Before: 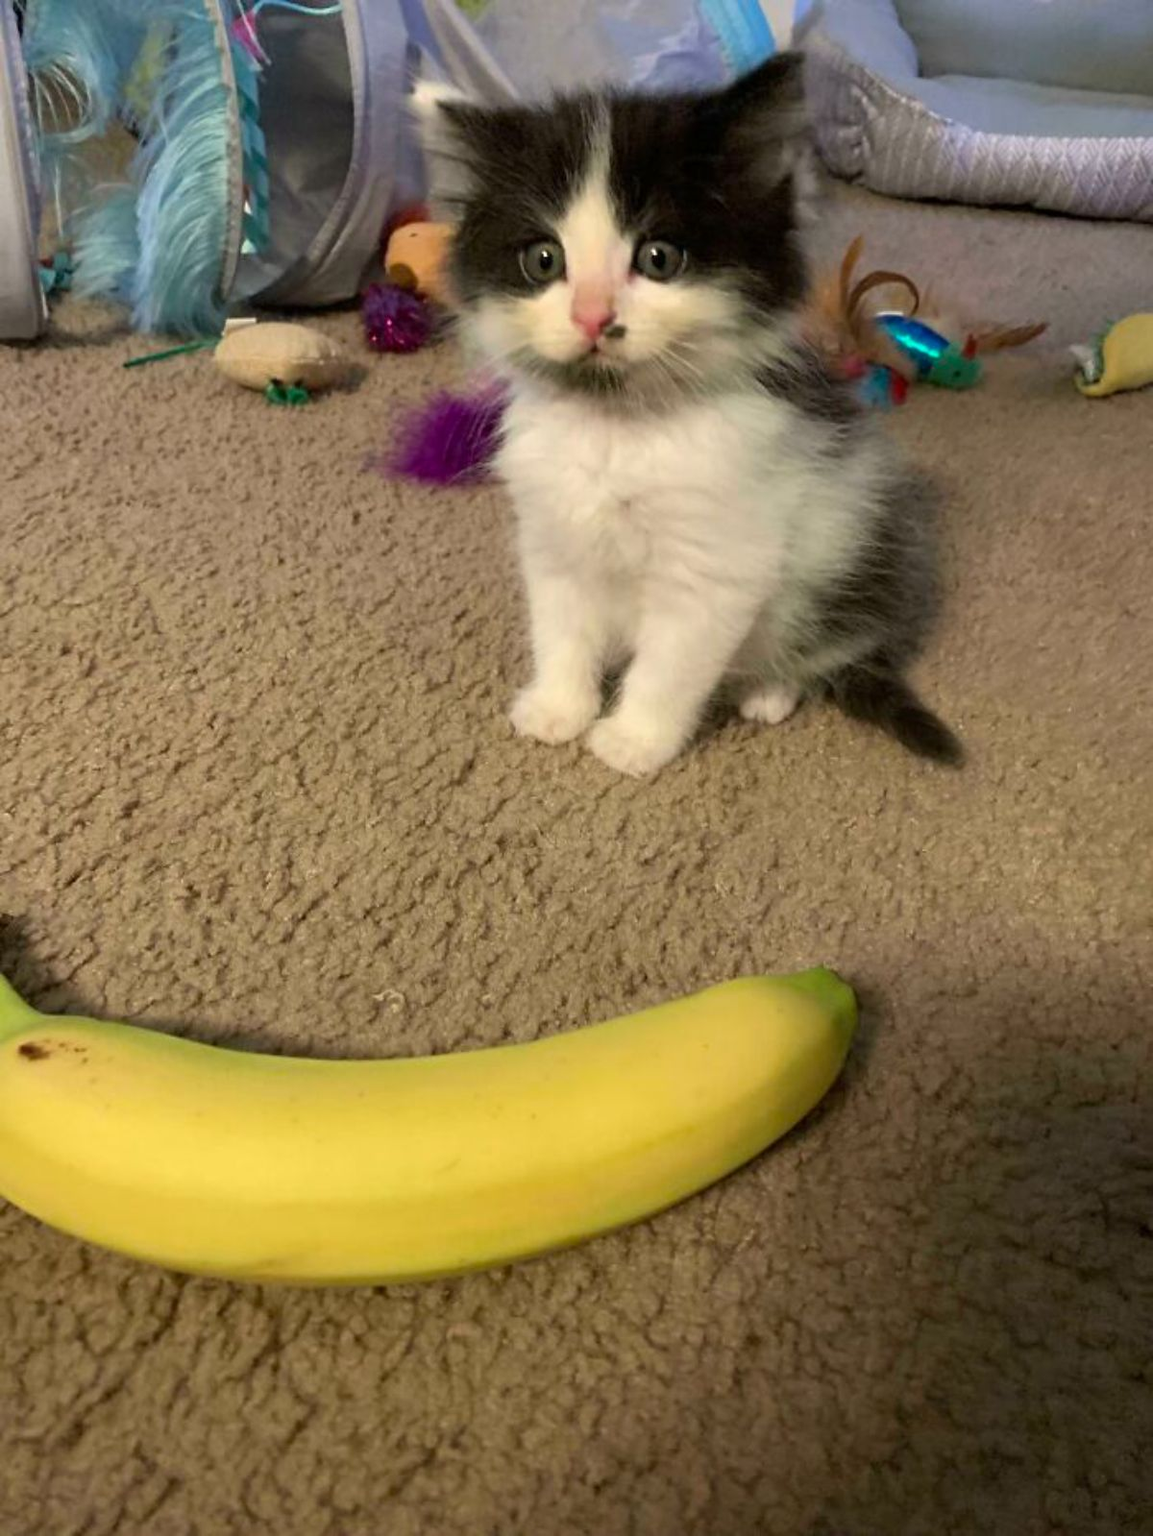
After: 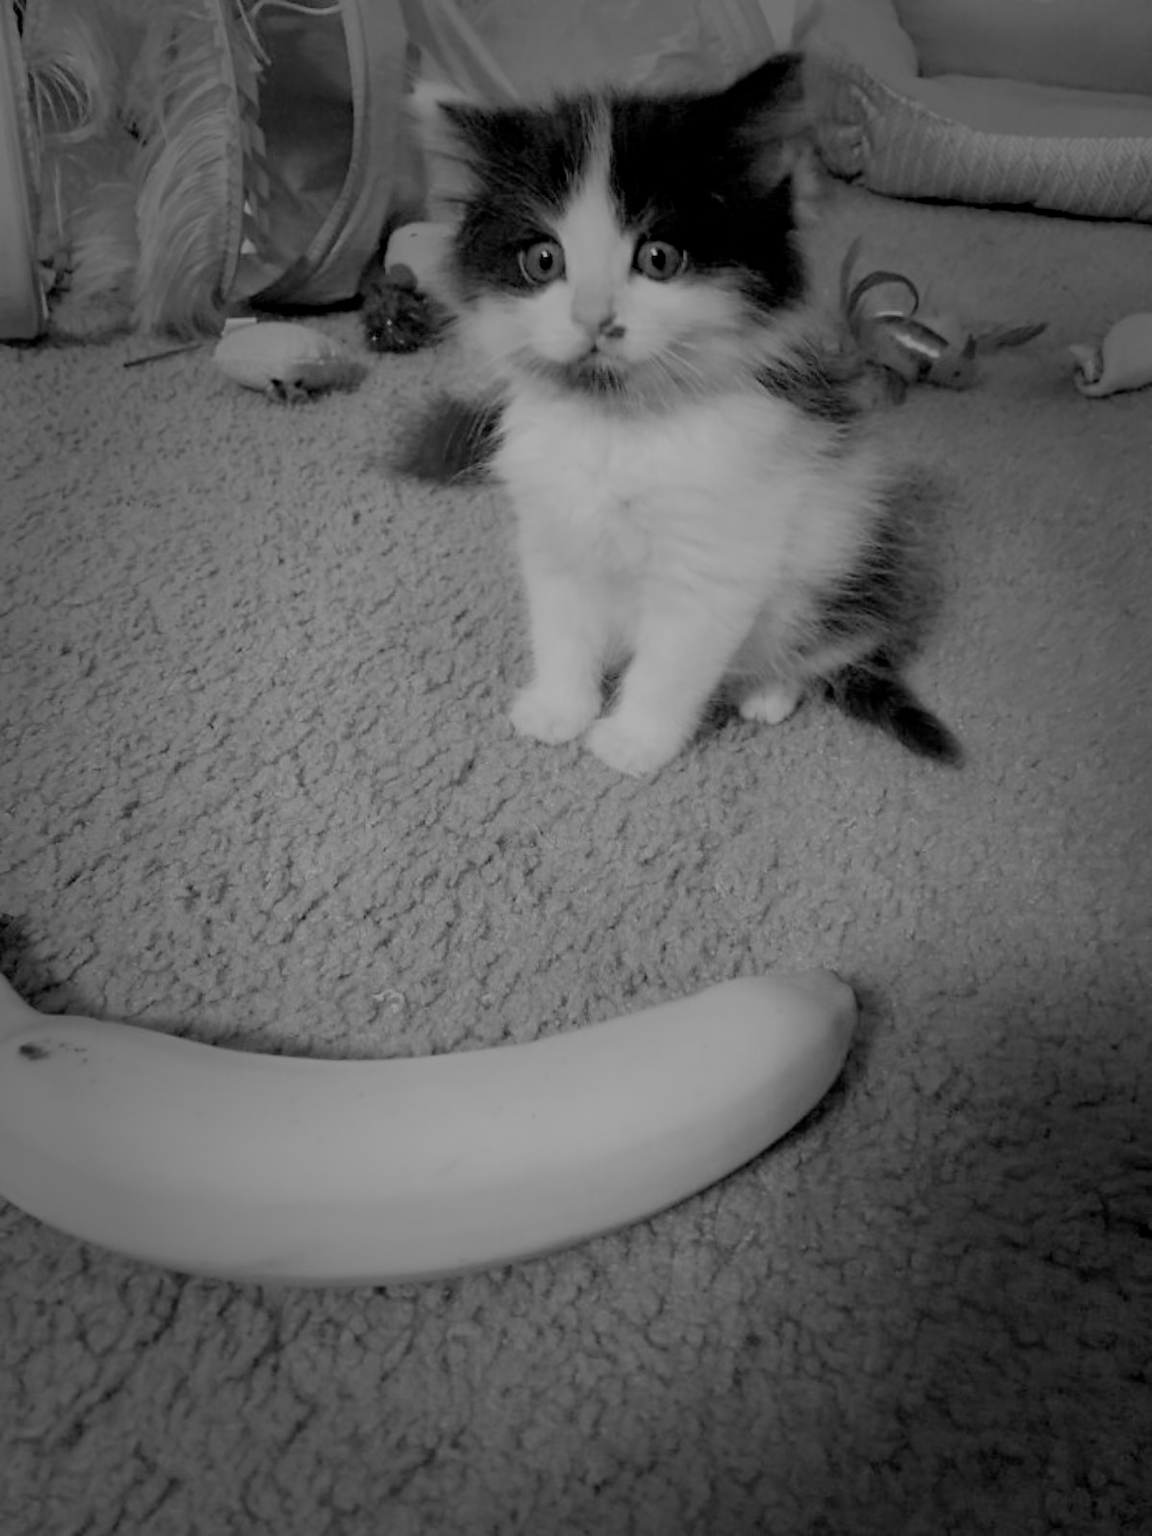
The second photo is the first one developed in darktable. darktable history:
monochrome: a 16.01, b -2.65, highlights 0.52
vignetting: fall-off start 48.41%, automatic ratio true, width/height ratio 1.29, unbound false
filmic rgb: black relative exposure -7 EV, white relative exposure 6 EV, threshold 3 EV, target black luminance 0%, hardness 2.73, latitude 61.22%, contrast 0.691, highlights saturation mix 10%, shadows ↔ highlights balance -0.073%, preserve chrominance no, color science v4 (2020), iterations of high-quality reconstruction 10, contrast in shadows soft, contrast in highlights soft, enable highlight reconstruction true
